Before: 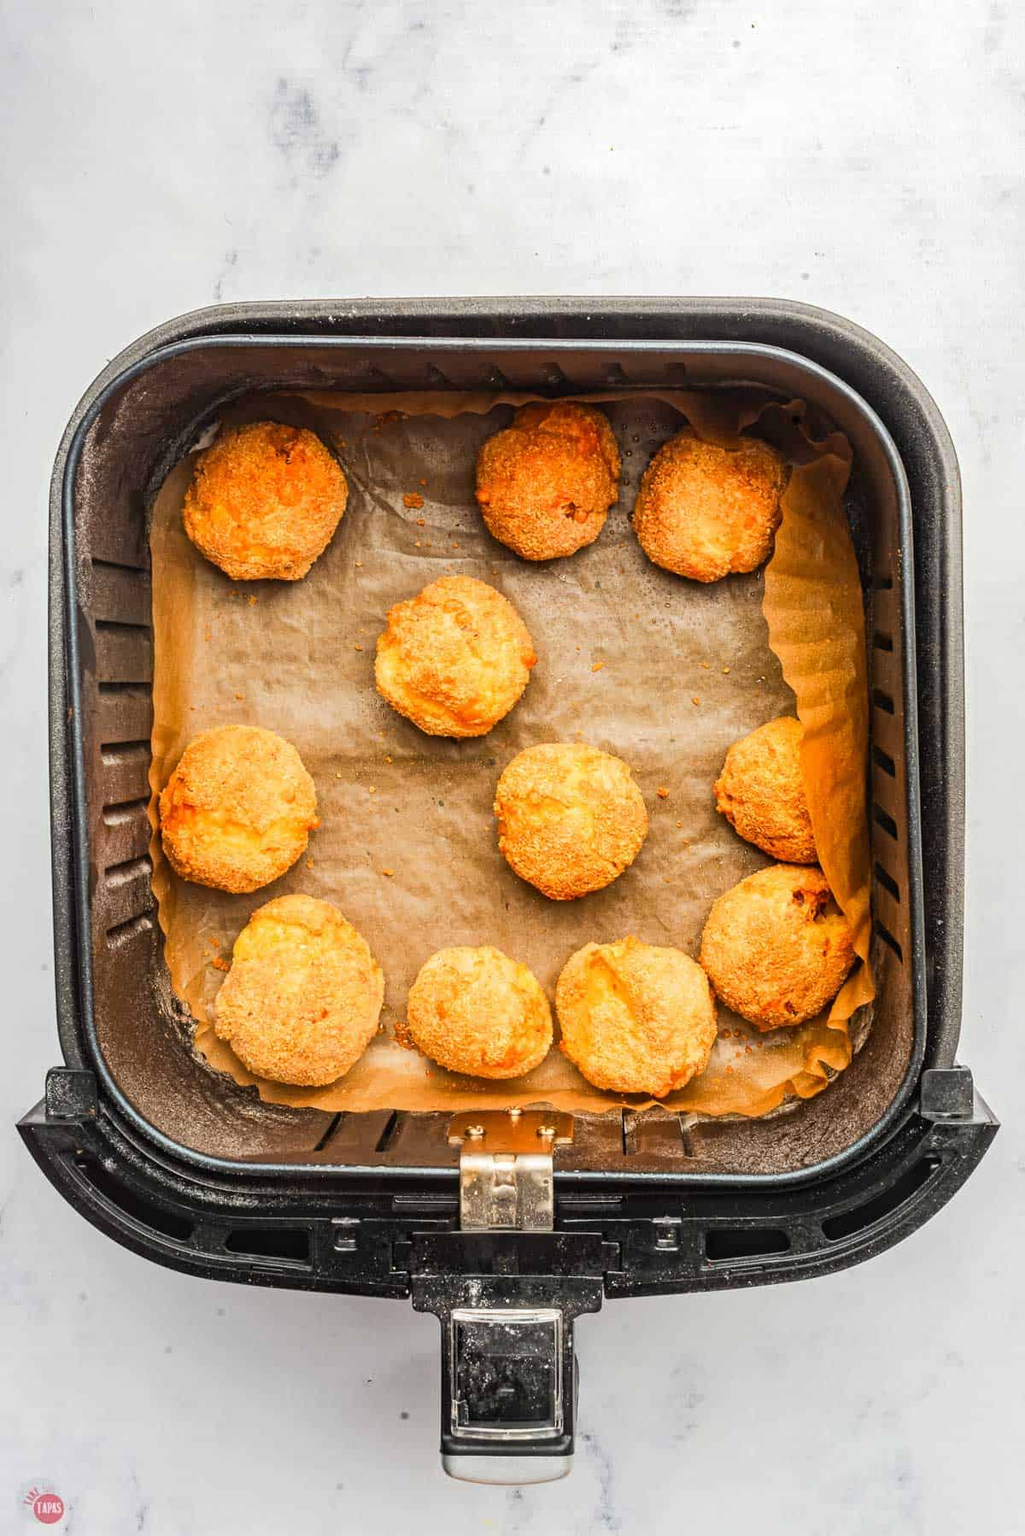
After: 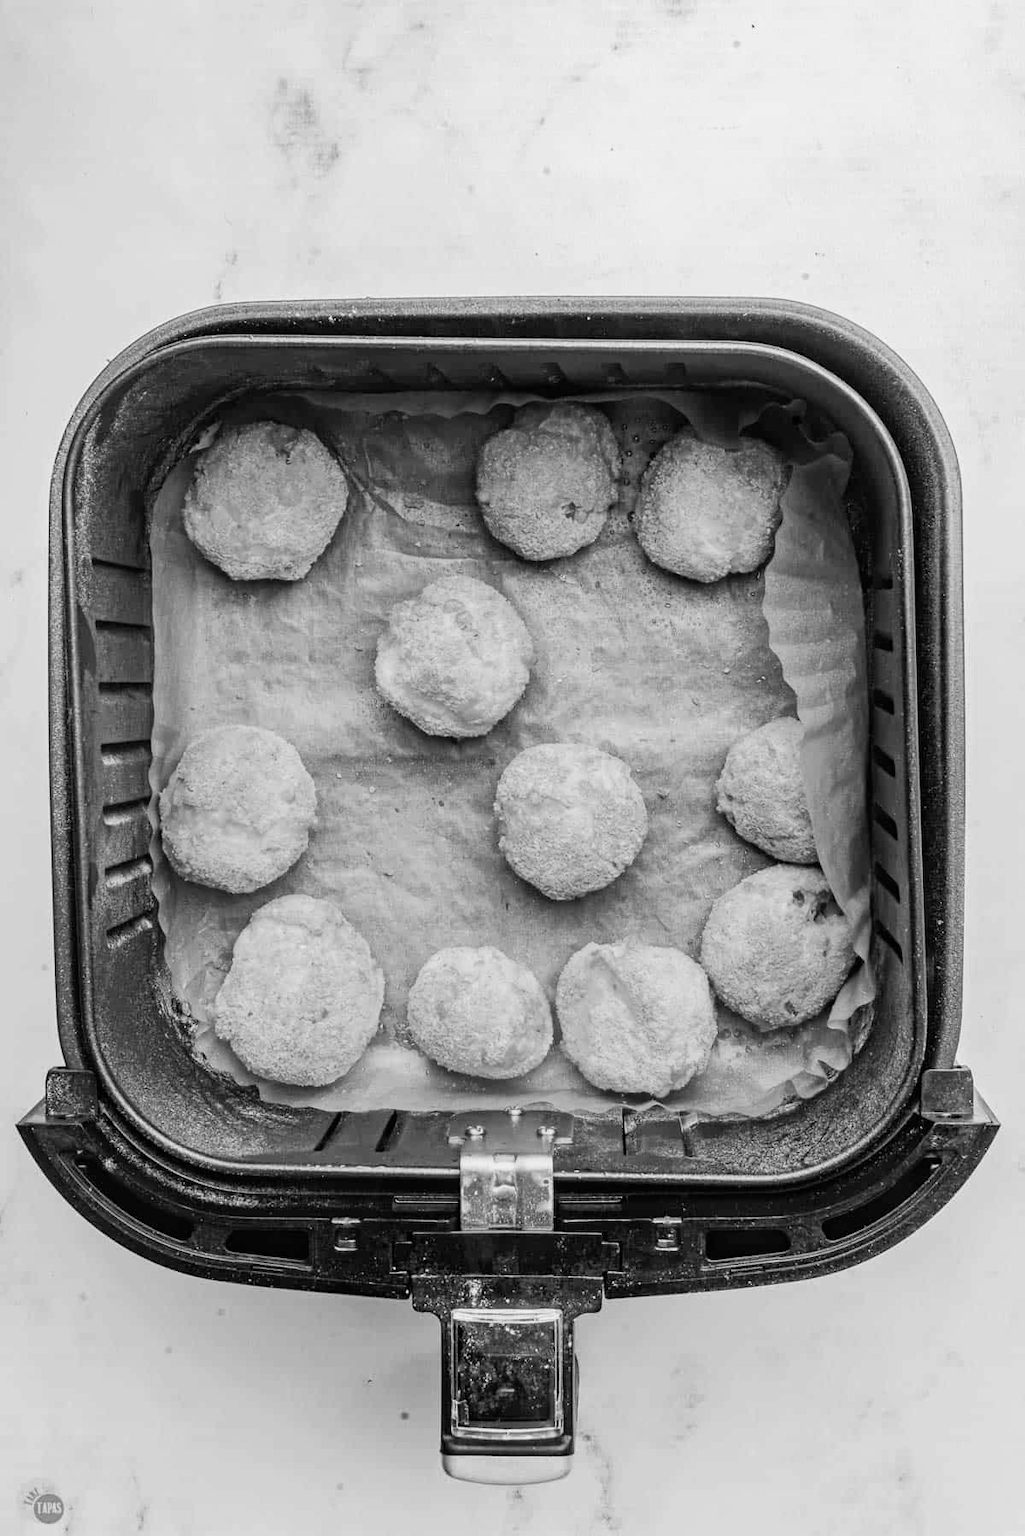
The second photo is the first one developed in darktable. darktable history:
monochrome: on, module defaults
filmic rgb: black relative exposure -9.5 EV, white relative exposure 3.02 EV, hardness 6.12
